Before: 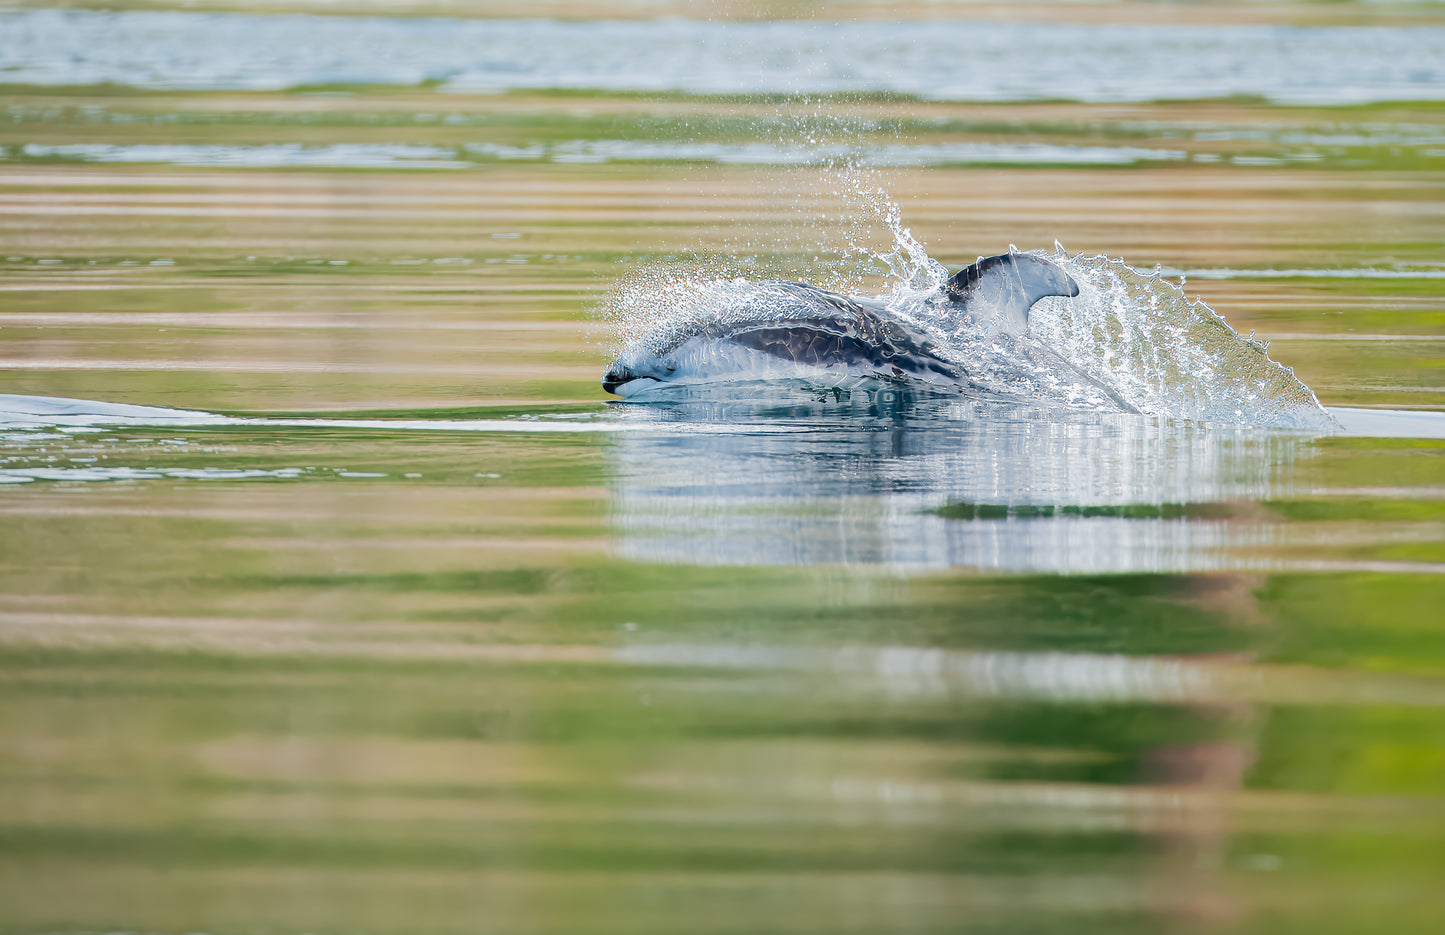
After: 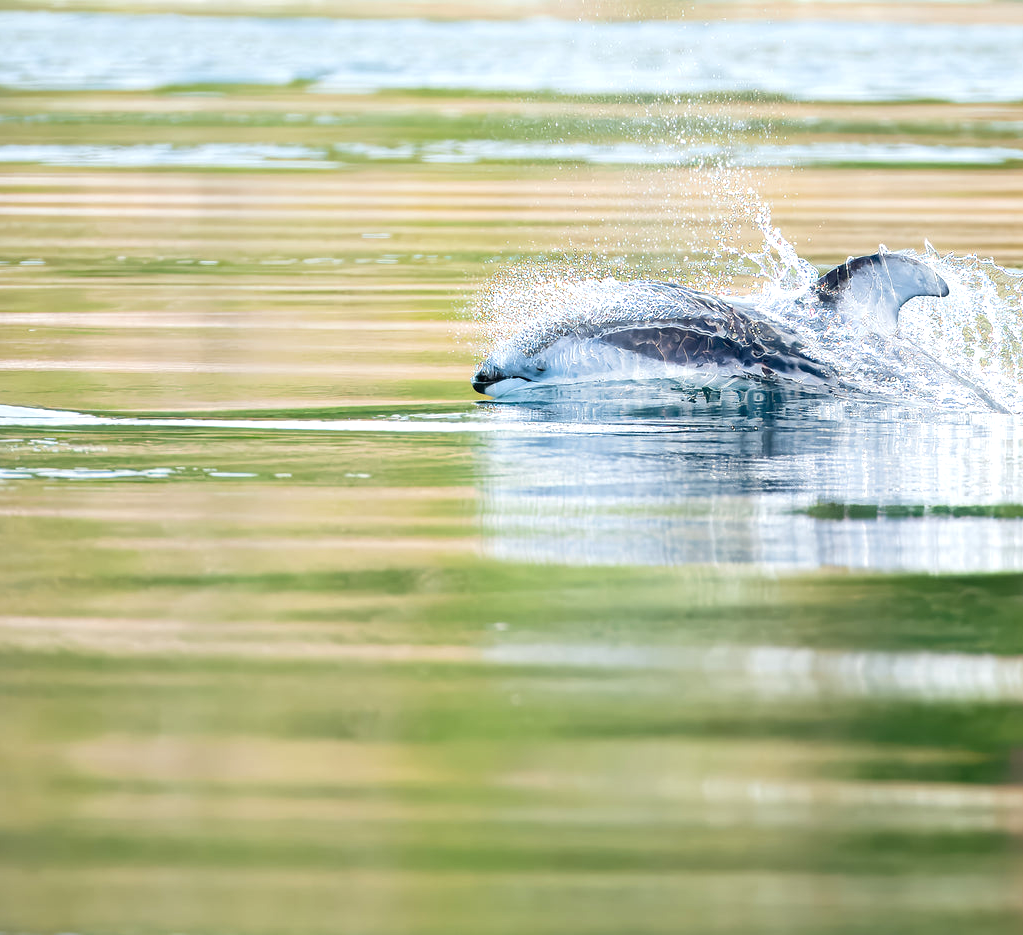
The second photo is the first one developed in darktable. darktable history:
crop and rotate: left 9.061%, right 20.142%
exposure: black level correction 0, exposure 0.6 EV, compensate exposure bias true, compensate highlight preservation false
